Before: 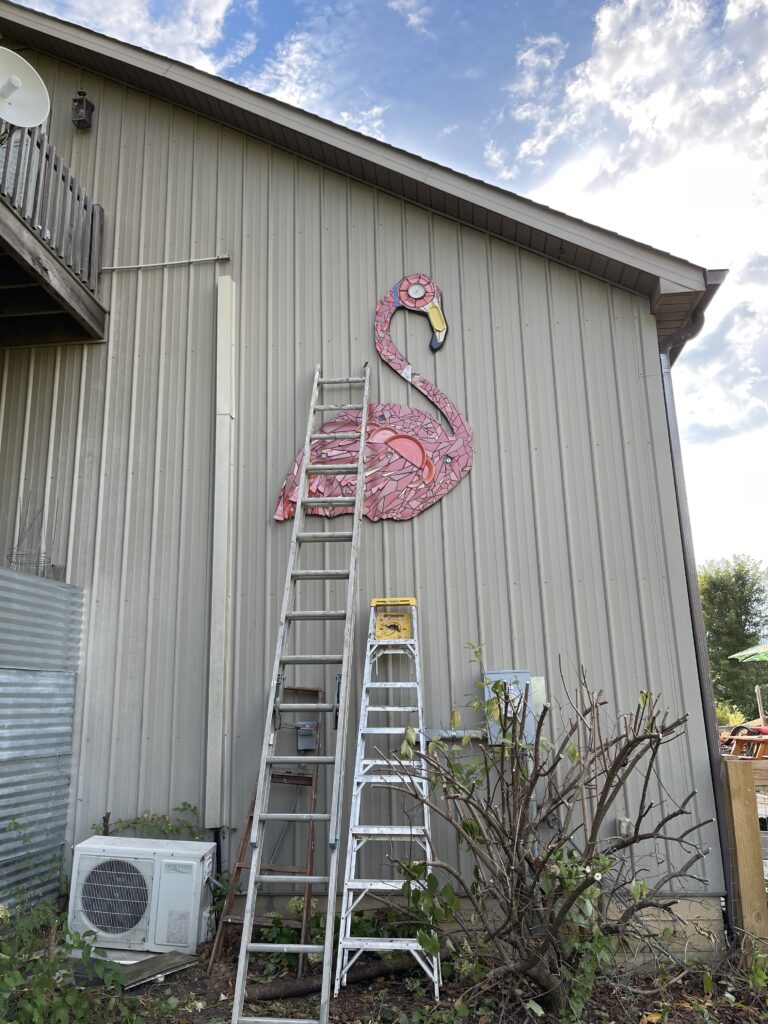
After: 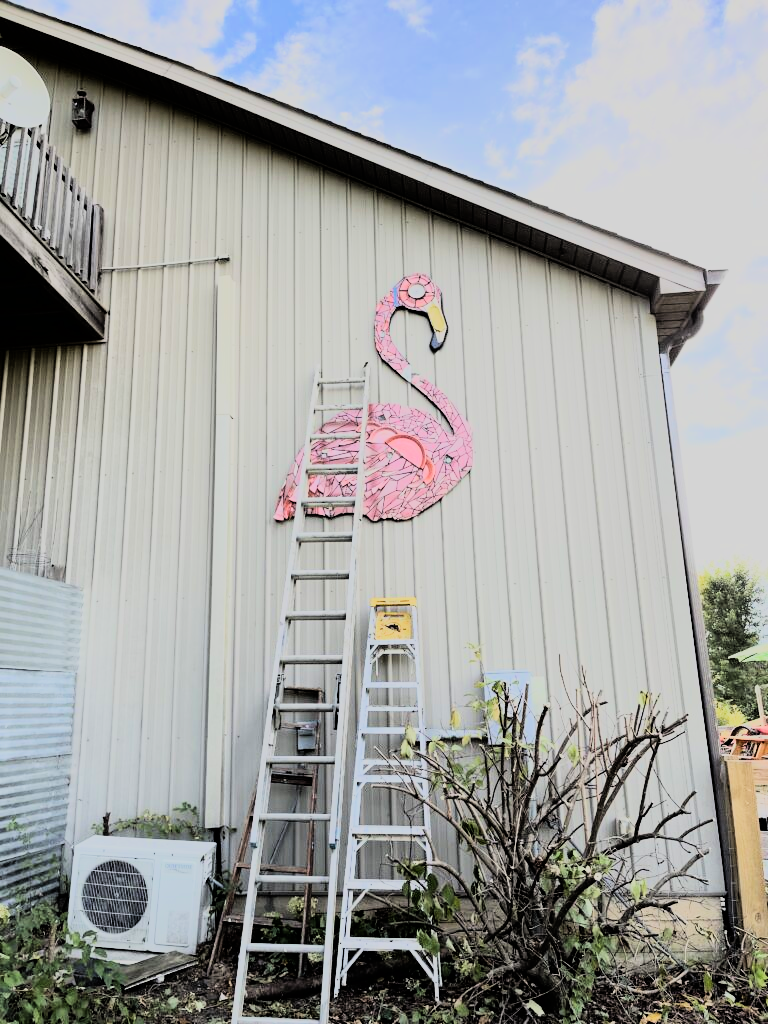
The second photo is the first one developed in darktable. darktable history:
filmic rgb: black relative exposure -7.65 EV, white relative exposure 4.56 EV, hardness 3.61, color science v6 (2022)
rgb curve: curves: ch0 [(0, 0) (0.21, 0.15) (0.24, 0.21) (0.5, 0.75) (0.75, 0.96) (0.89, 0.99) (1, 1)]; ch1 [(0, 0.02) (0.21, 0.13) (0.25, 0.2) (0.5, 0.67) (0.75, 0.9) (0.89, 0.97) (1, 1)]; ch2 [(0, 0.02) (0.21, 0.13) (0.25, 0.2) (0.5, 0.67) (0.75, 0.9) (0.89, 0.97) (1, 1)], compensate middle gray true
